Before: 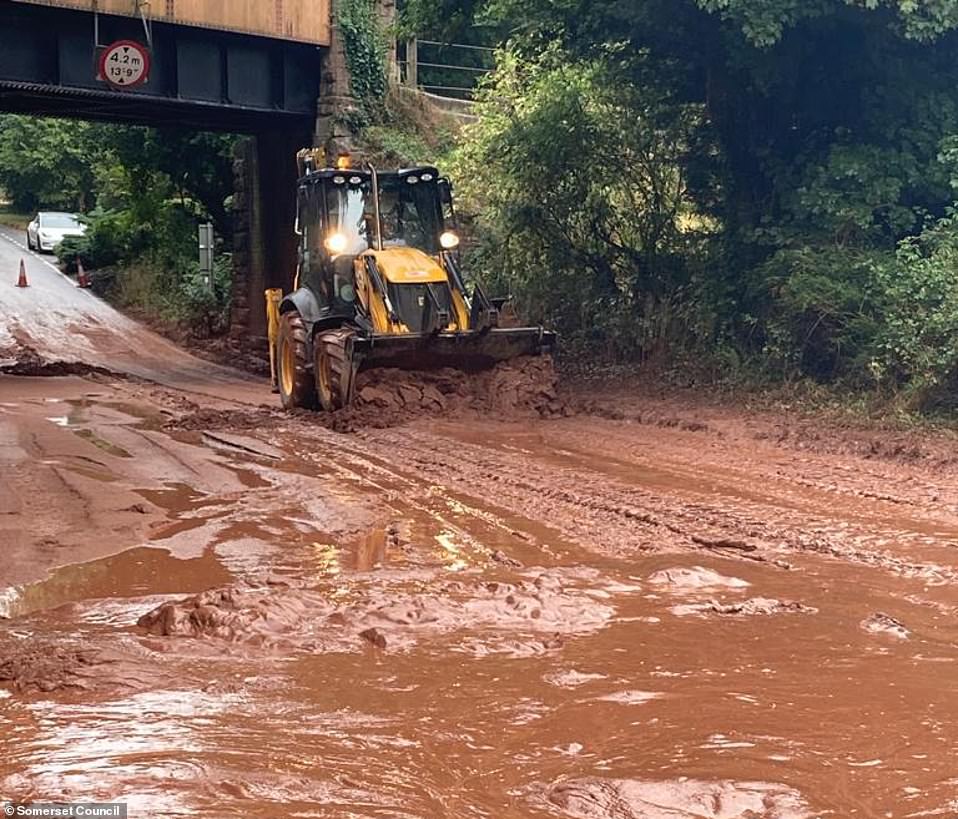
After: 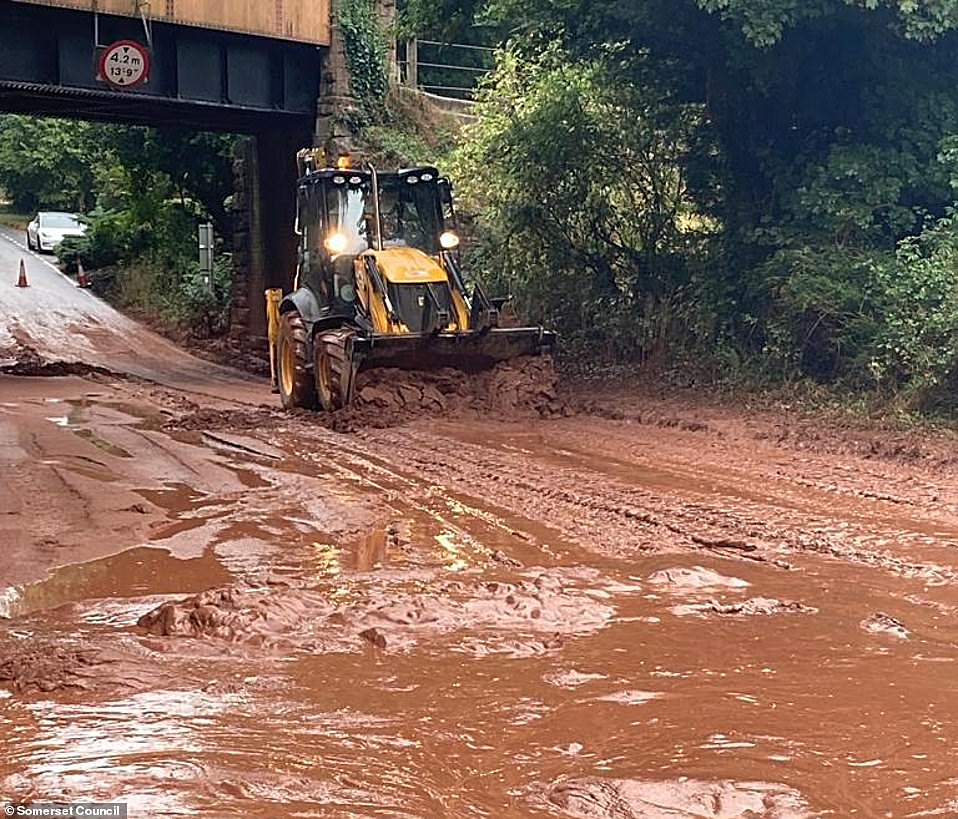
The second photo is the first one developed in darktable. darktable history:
sharpen: amount 0.464
